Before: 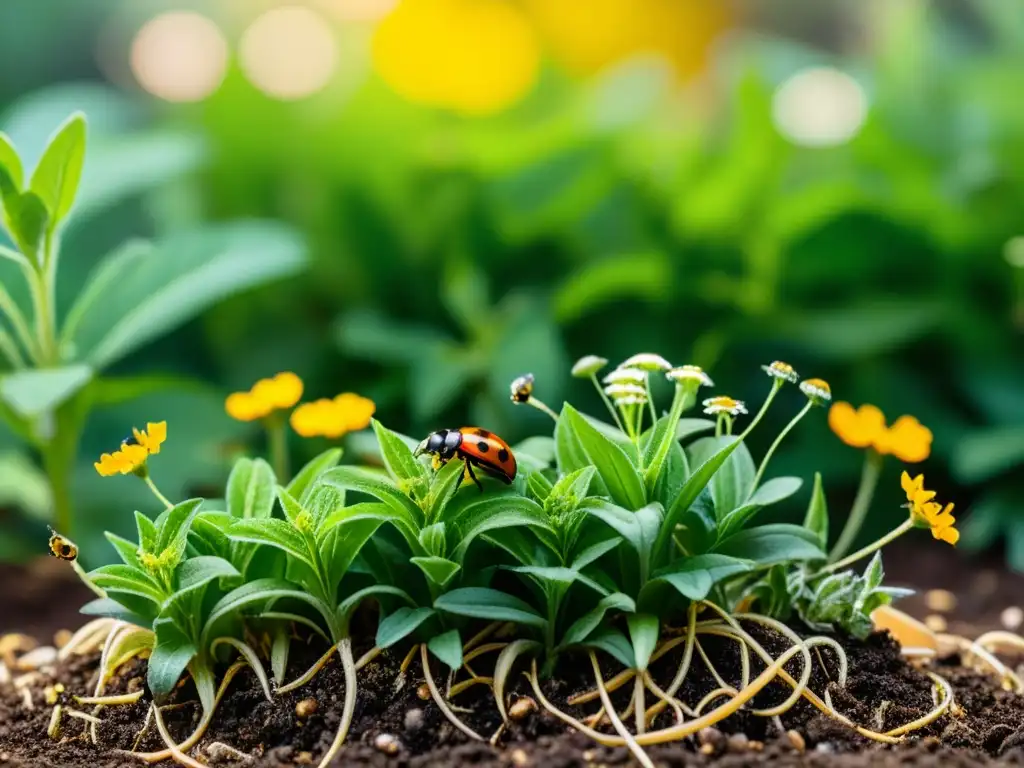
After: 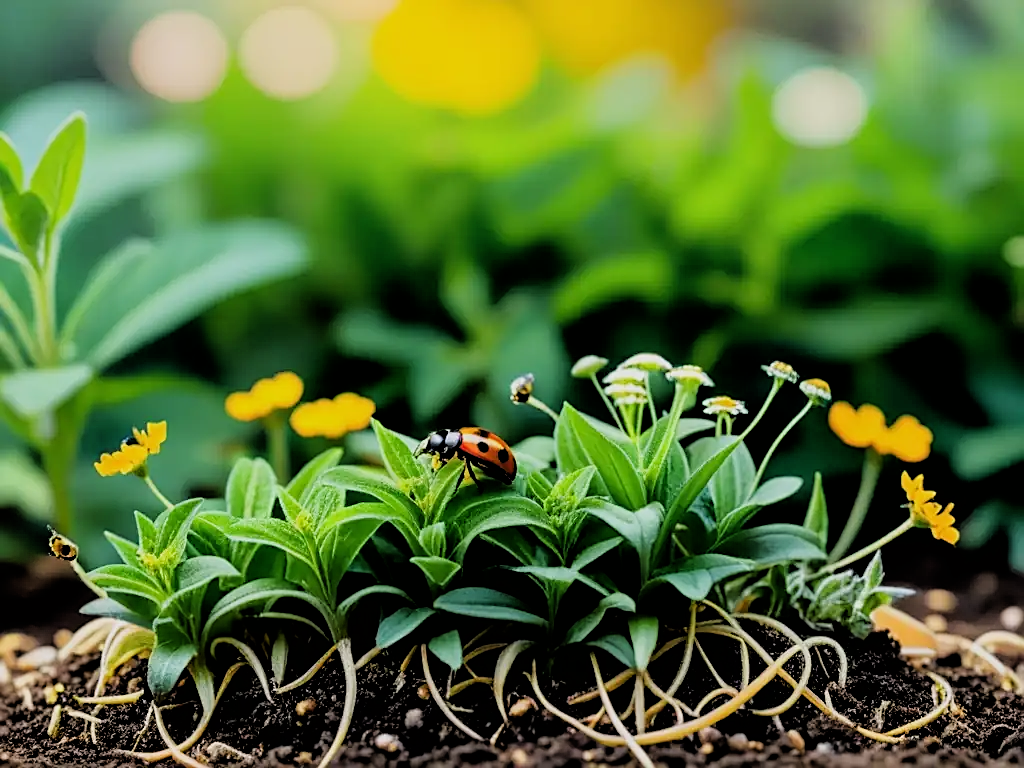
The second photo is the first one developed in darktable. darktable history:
sharpen: on, module defaults
exposure: exposure -0.04 EV, compensate highlight preservation false
filmic rgb: black relative exposure -3.43 EV, white relative exposure 3.46 EV, hardness 2.36, contrast 1.102
